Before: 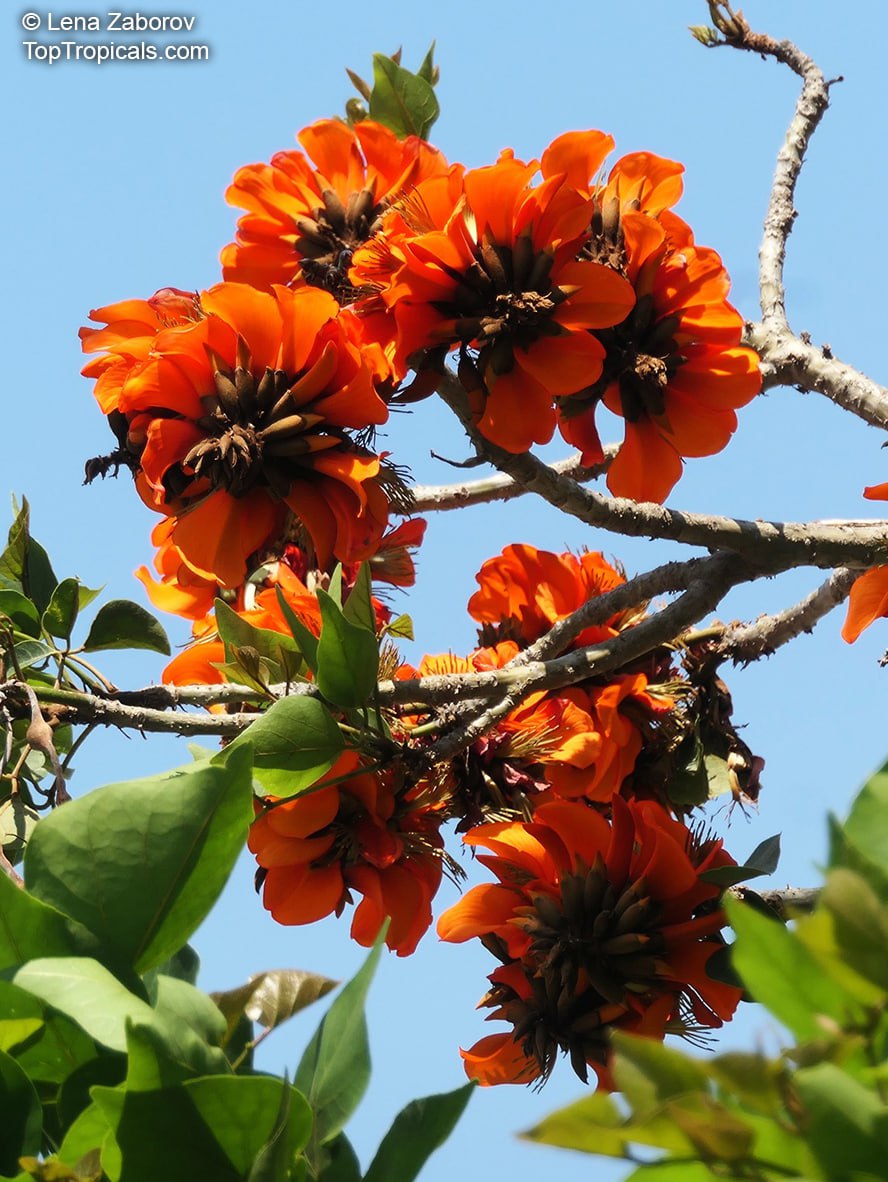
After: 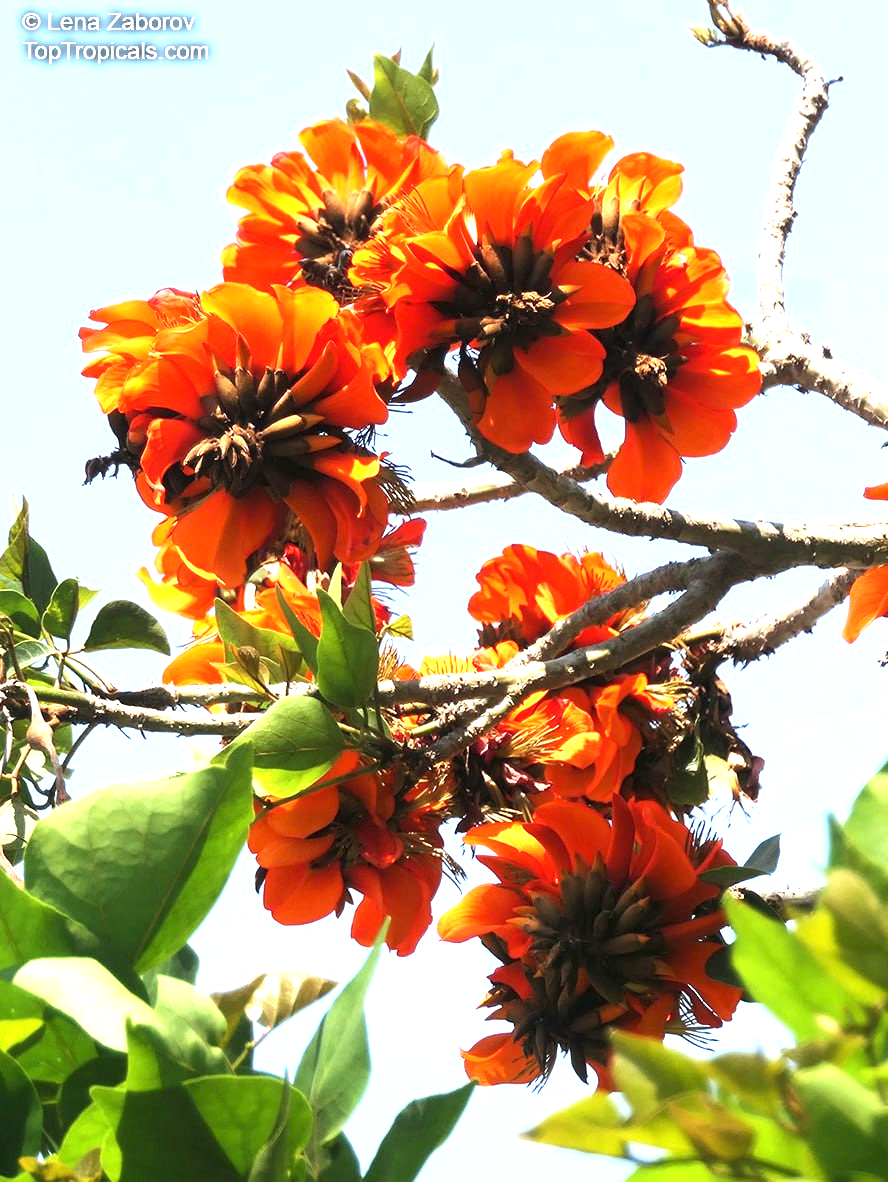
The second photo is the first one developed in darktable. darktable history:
exposure: black level correction 0, exposure 1.4 EV, compensate highlight preservation false
